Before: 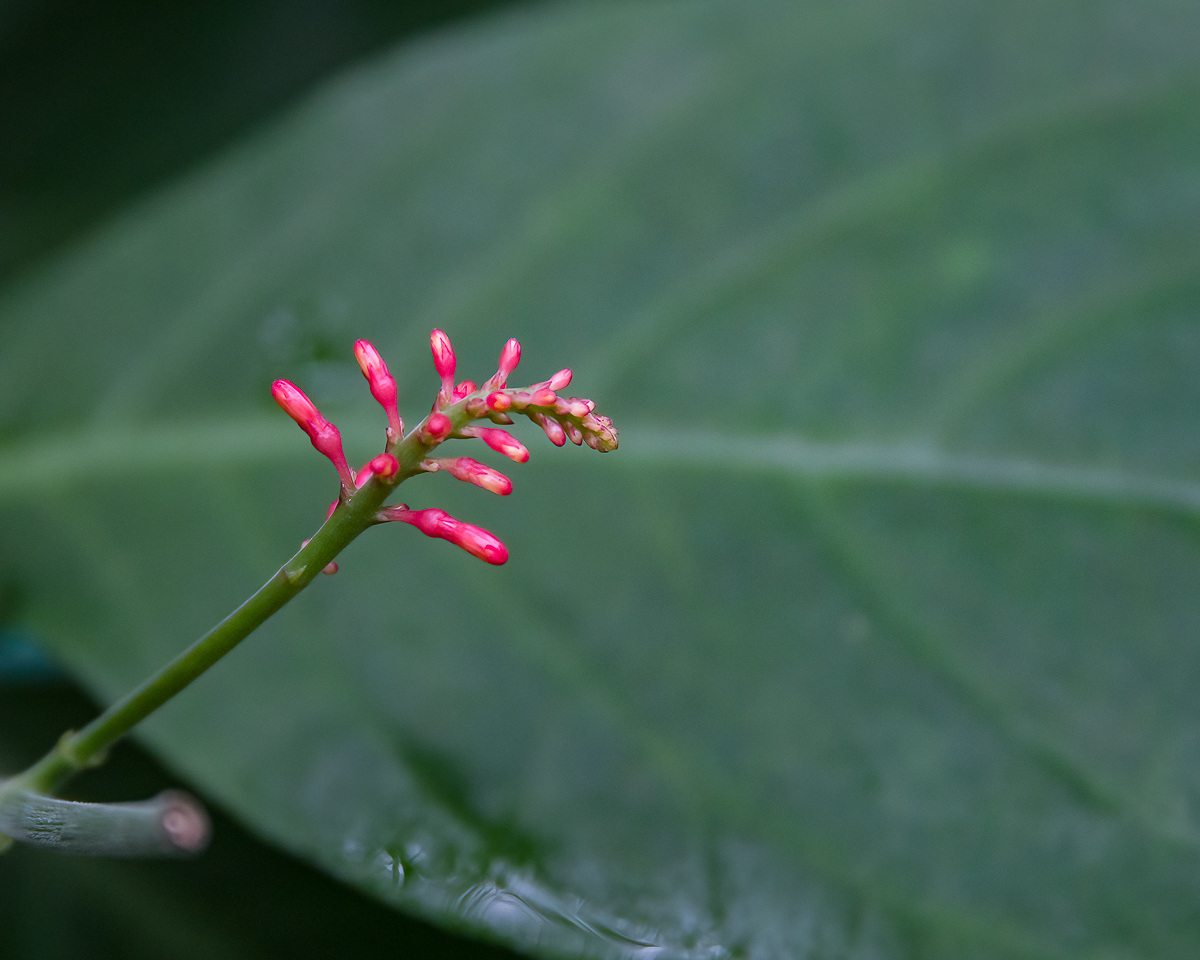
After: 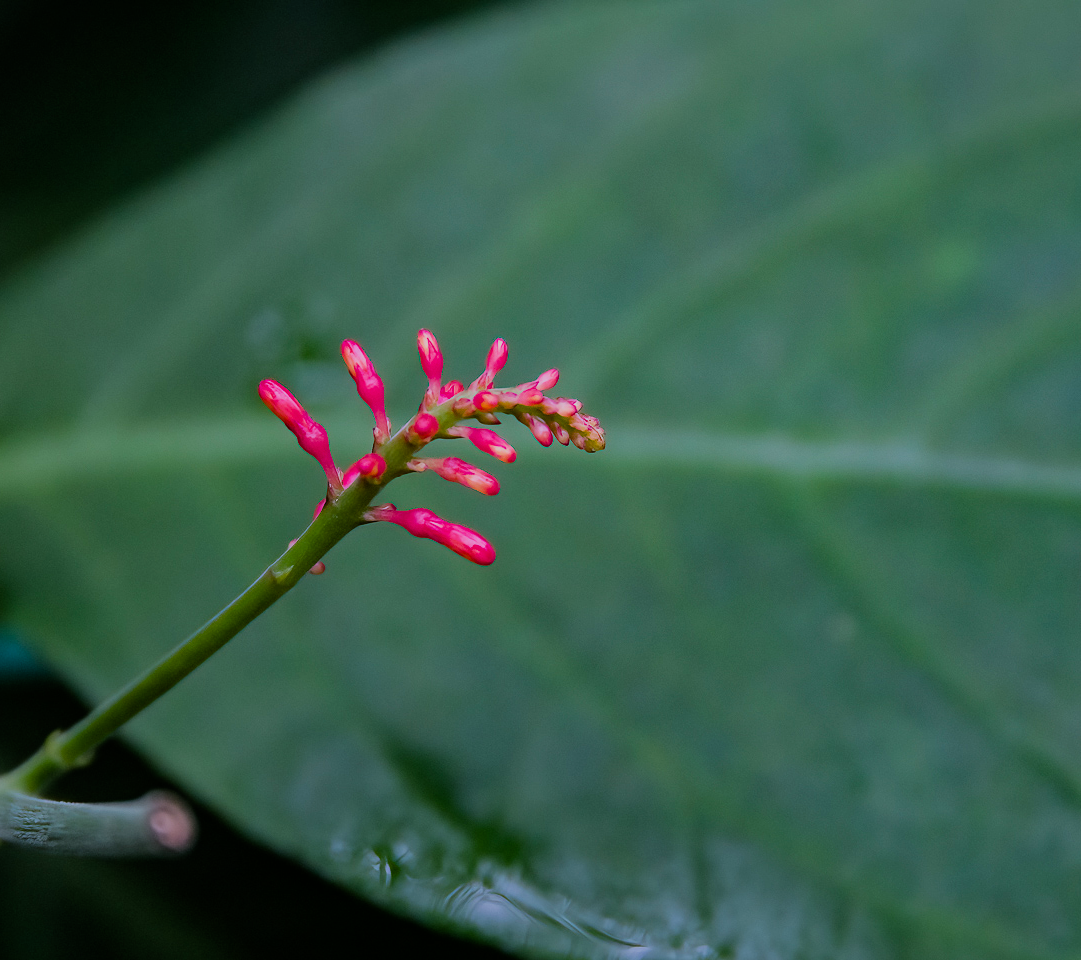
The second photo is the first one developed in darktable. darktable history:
filmic rgb: black relative exposure -7.15 EV, white relative exposure 5.36 EV, hardness 3.02, color science v6 (2022)
color balance rgb: perceptual saturation grading › global saturation 20%, global vibrance 20%
crop and rotate: left 1.088%, right 8.807%
